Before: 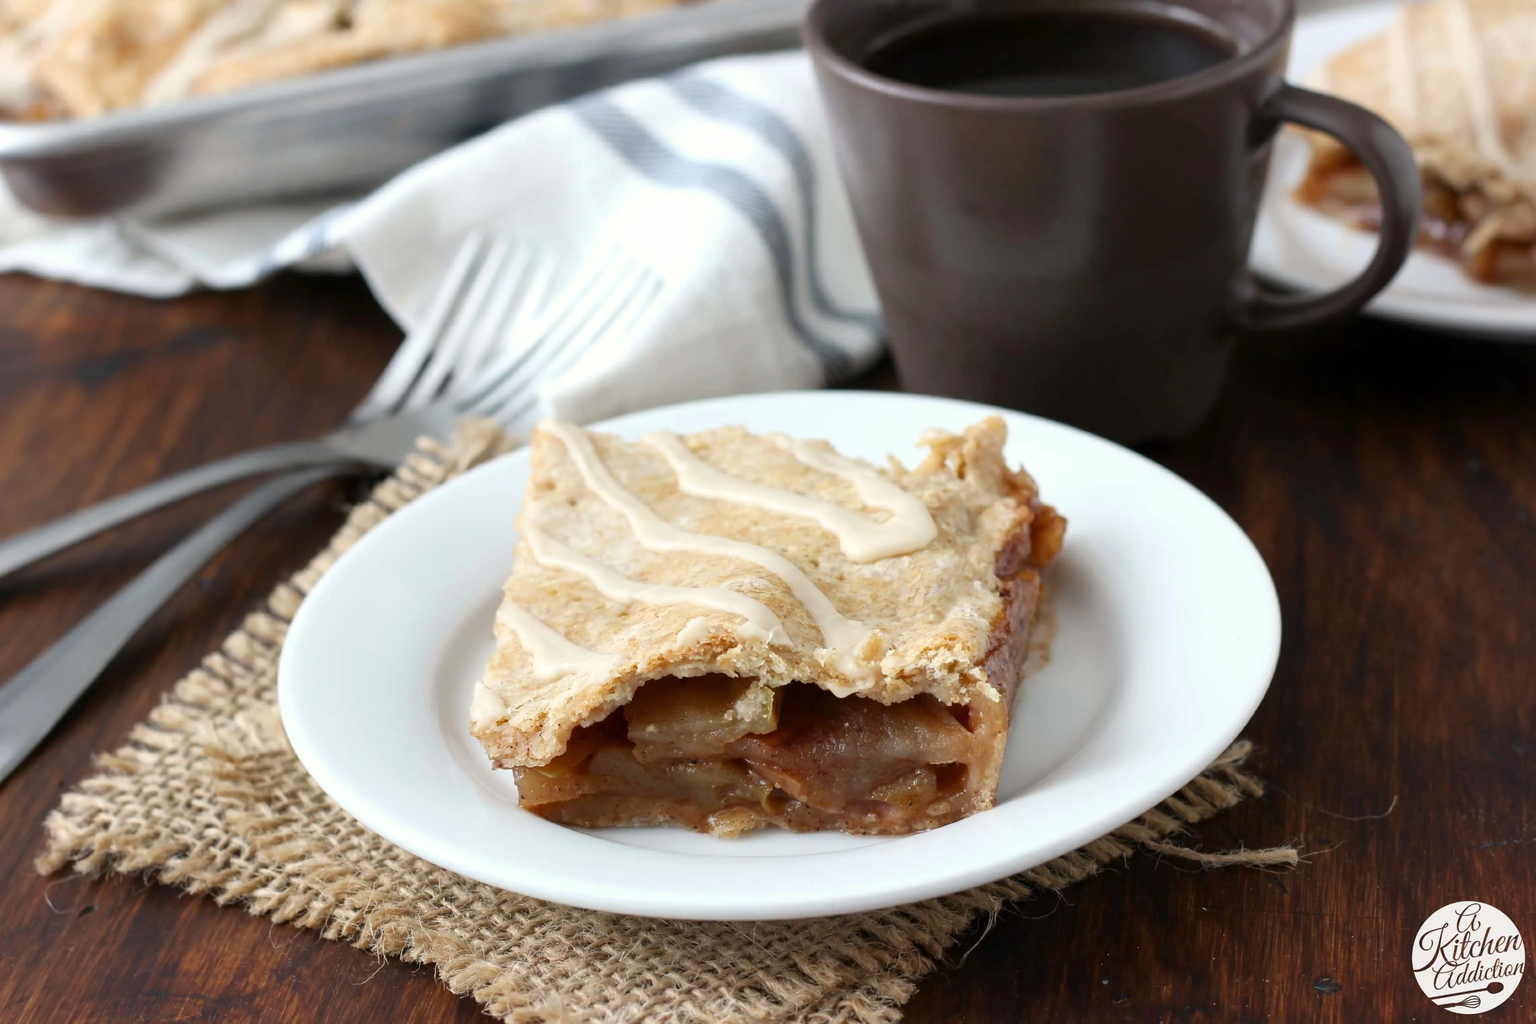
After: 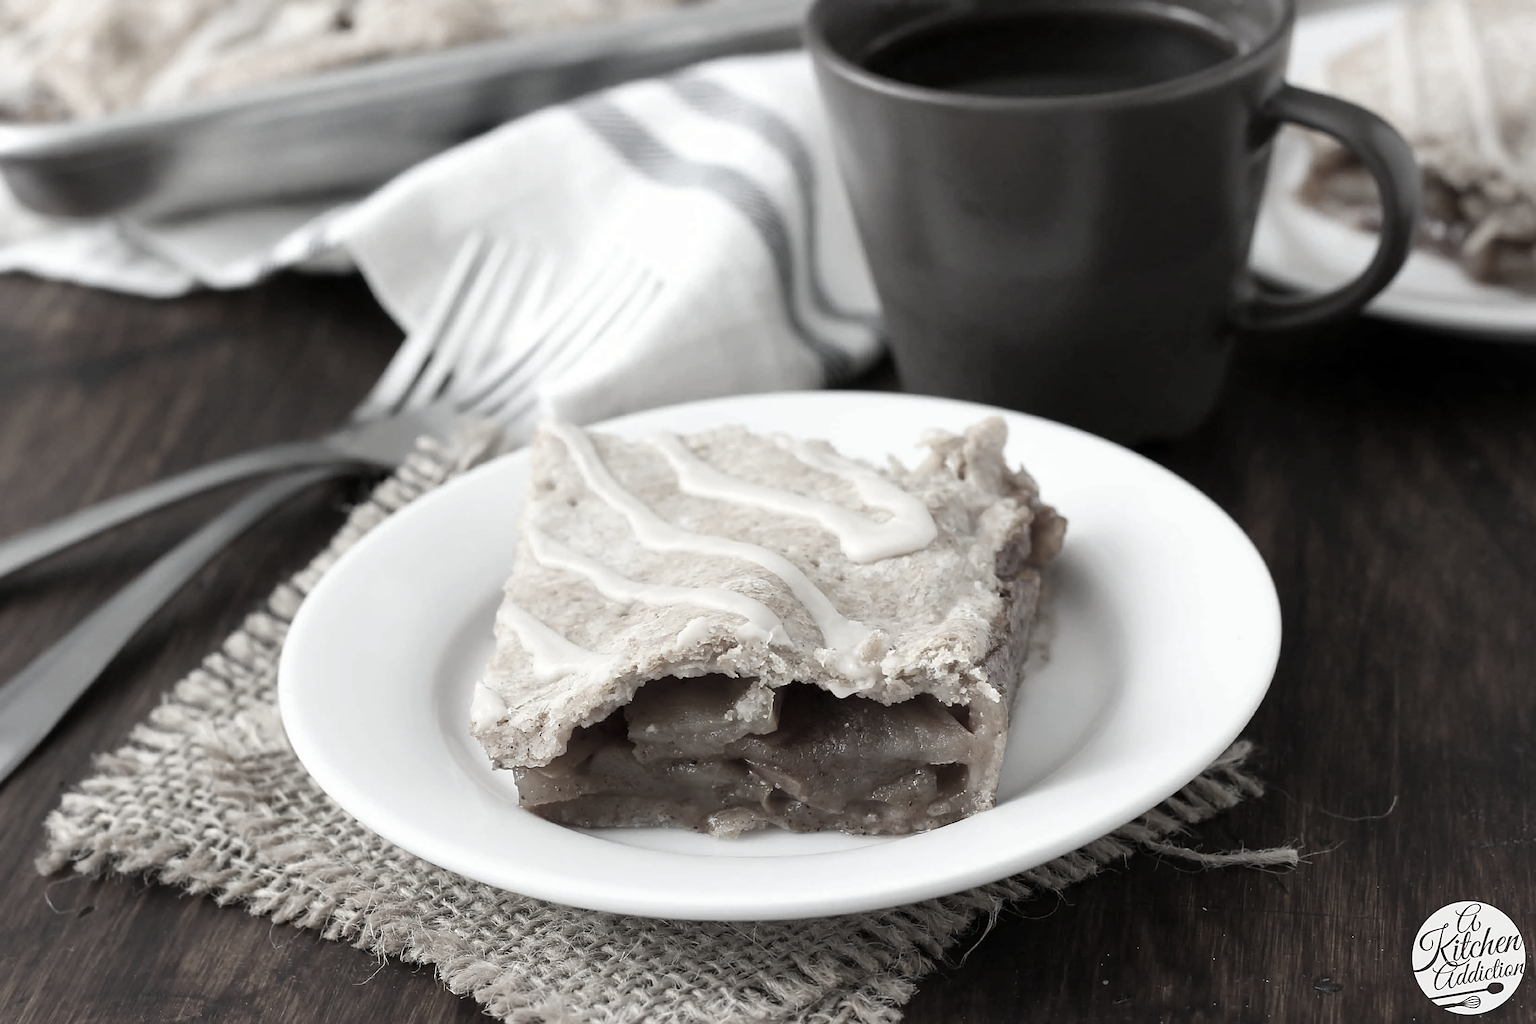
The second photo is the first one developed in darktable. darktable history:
color correction: saturation 0.2
sharpen: on, module defaults
